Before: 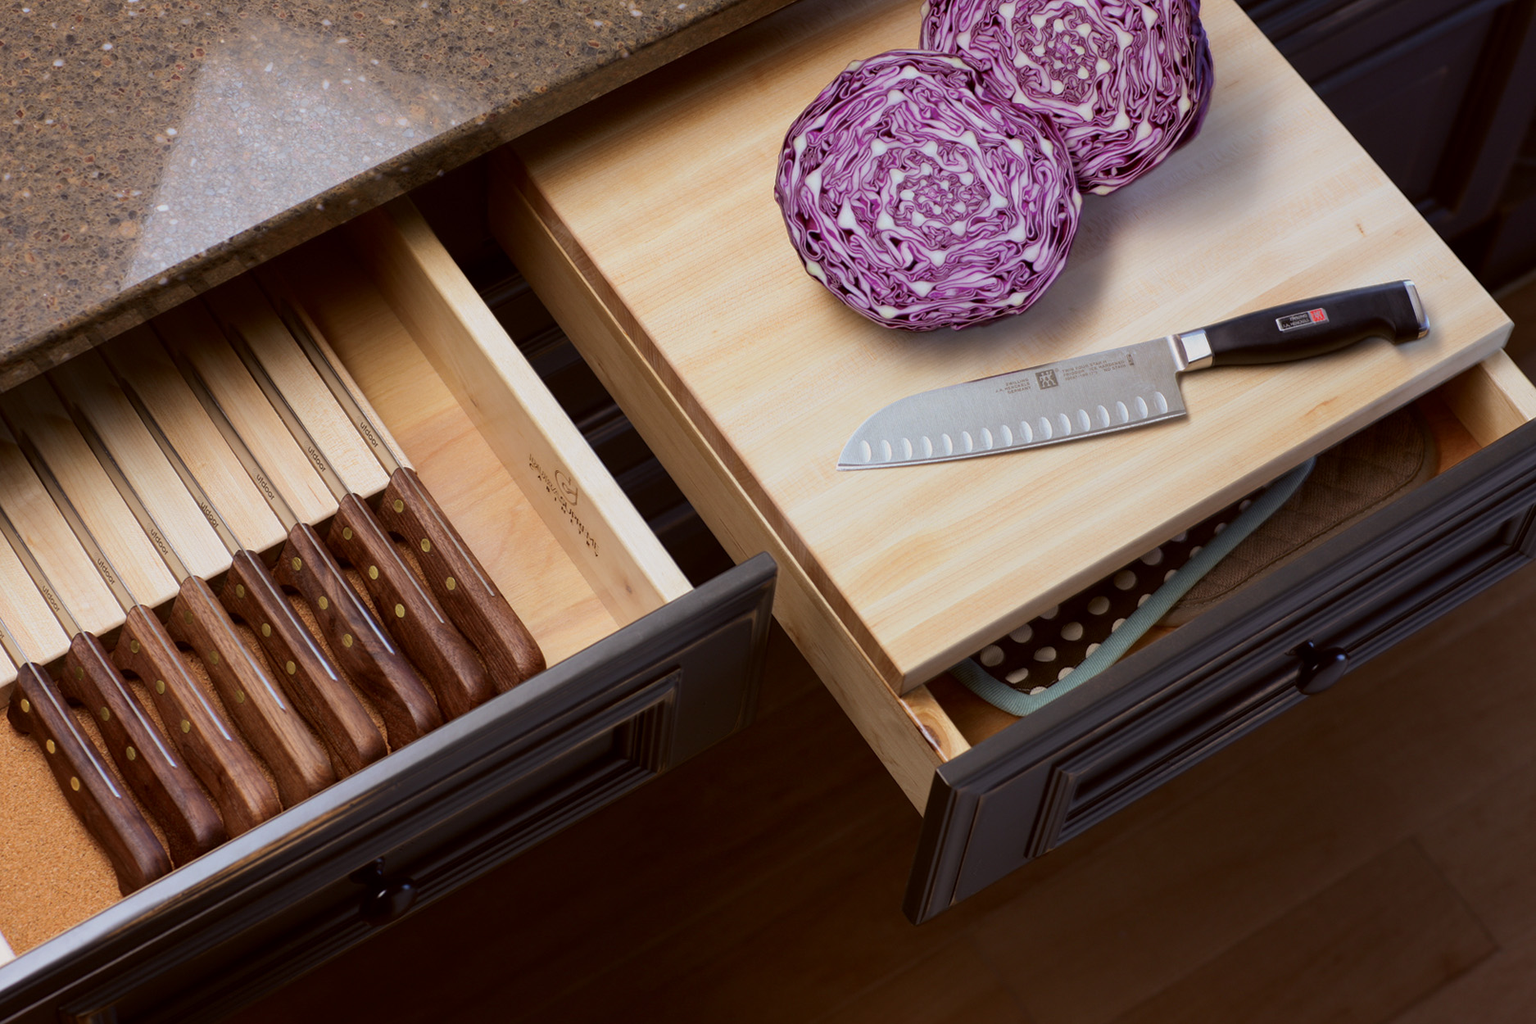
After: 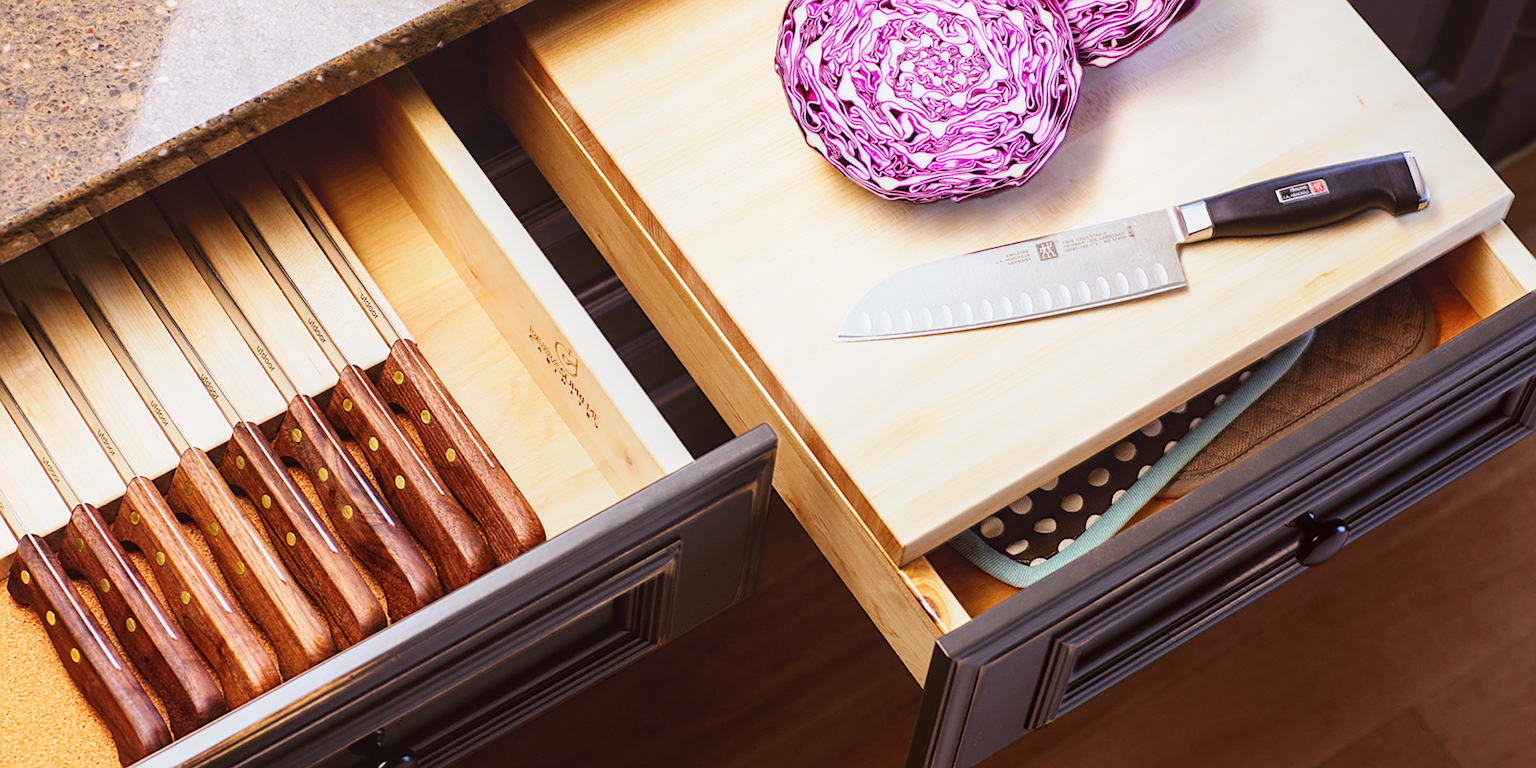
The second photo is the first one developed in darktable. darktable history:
local contrast: detail 109%
crop and rotate: top 12.61%, bottom 12.326%
contrast brightness saturation: contrast 0.03, brightness 0.061, saturation 0.134
sharpen: on, module defaults
base curve: curves: ch0 [(0, 0) (0.018, 0.026) (0.143, 0.37) (0.33, 0.731) (0.458, 0.853) (0.735, 0.965) (0.905, 0.986) (1, 1)], preserve colors none
